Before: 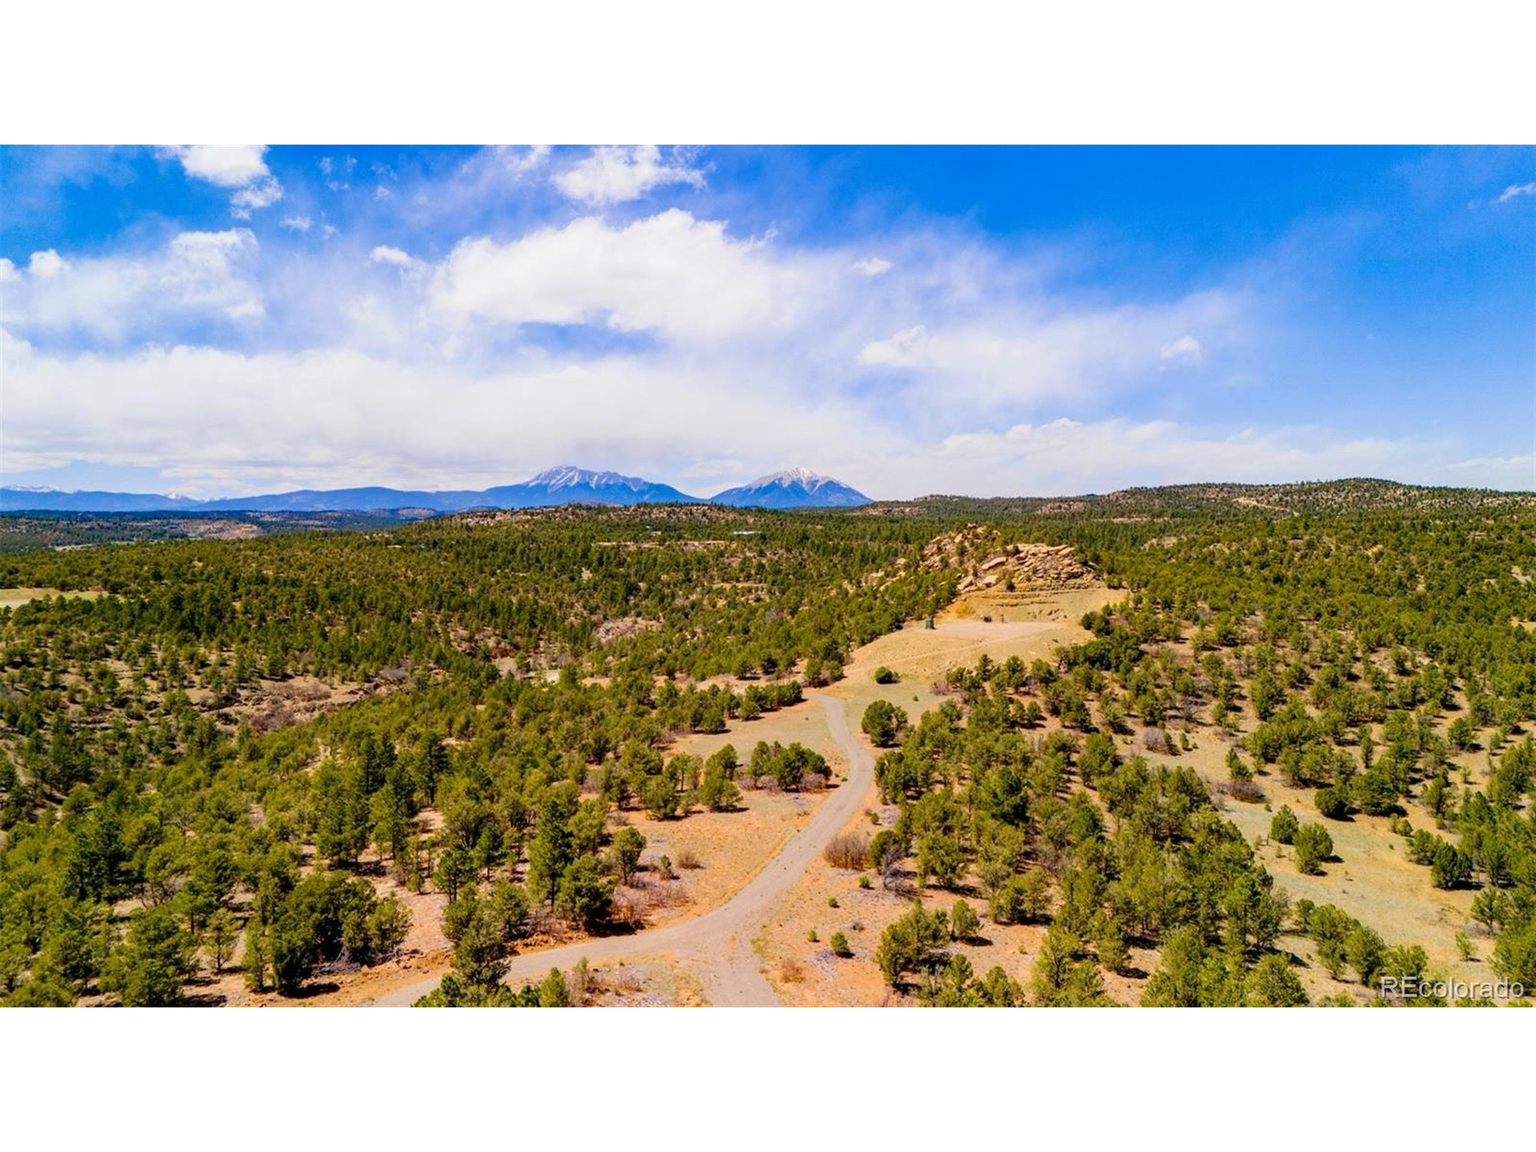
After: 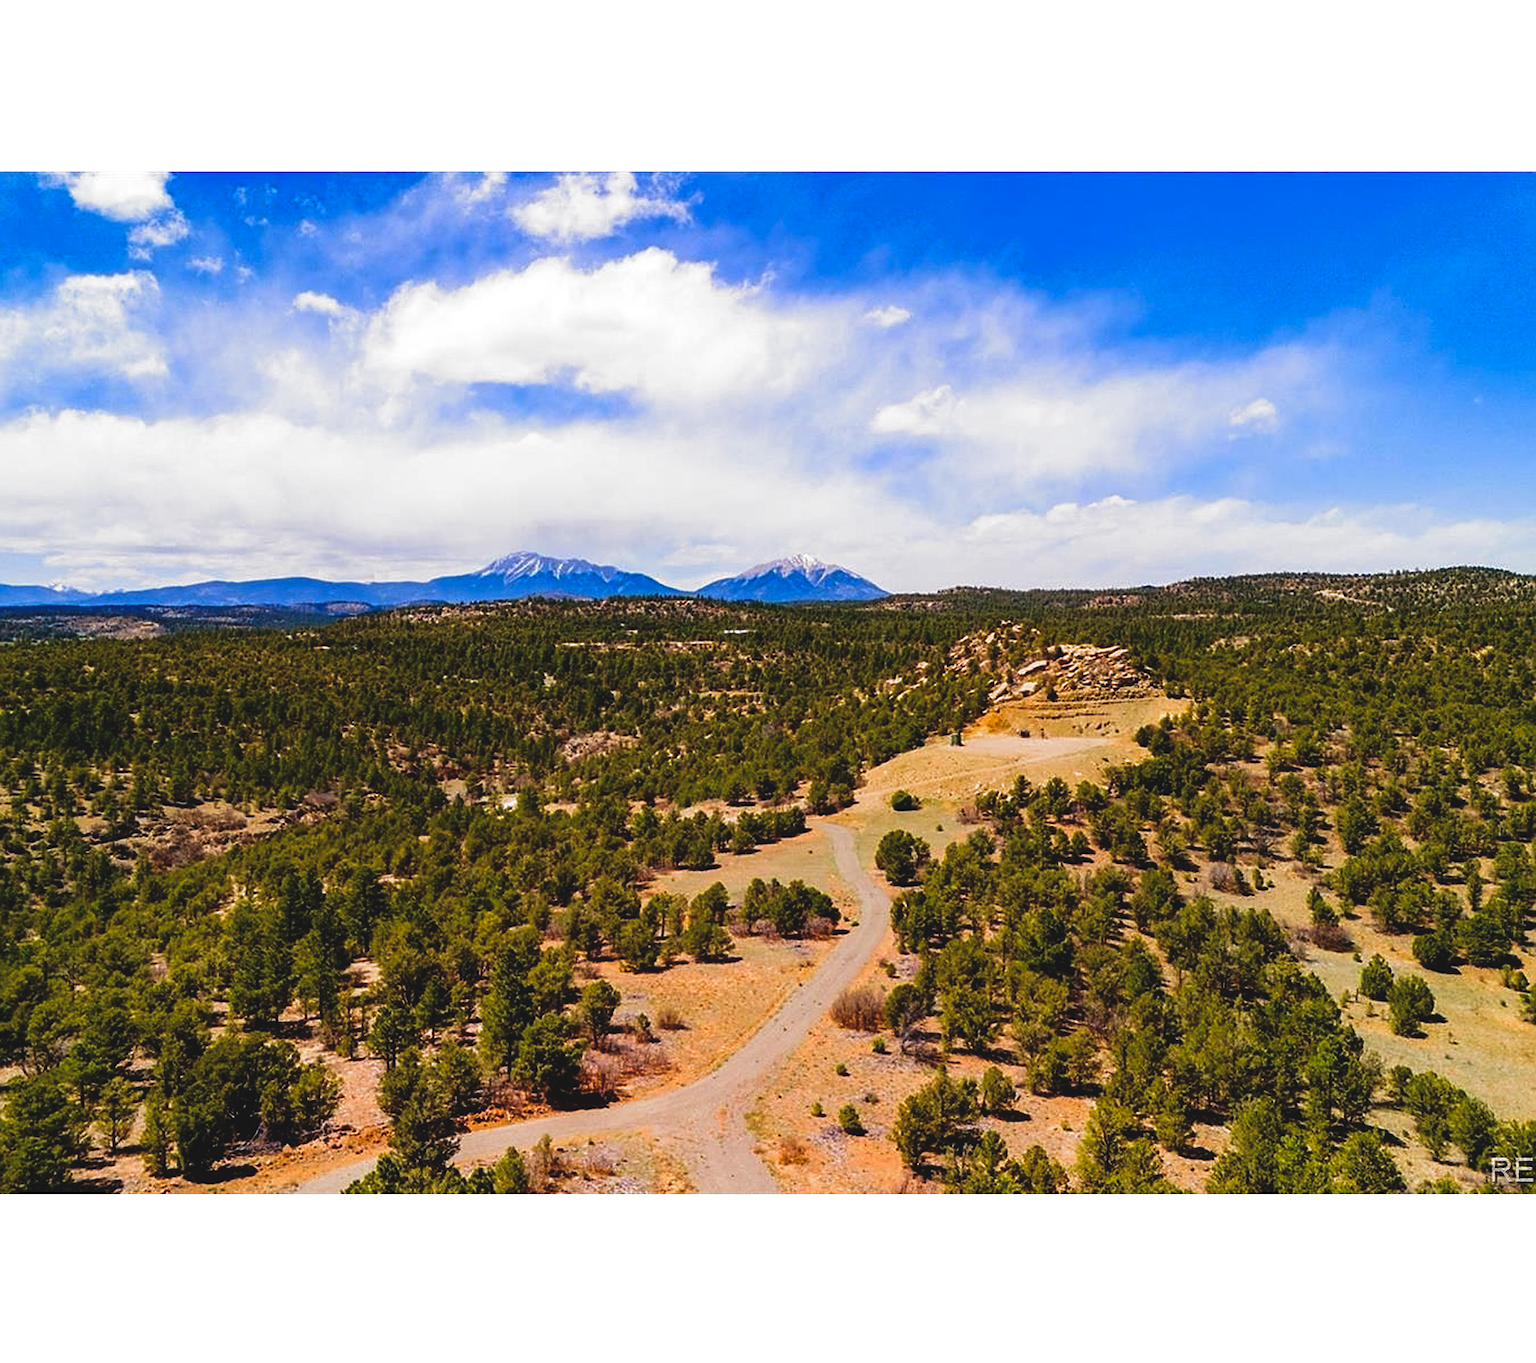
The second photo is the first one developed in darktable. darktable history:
filmic rgb: black relative exposure -8.2 EV, white relative exposure 2.2 EV, threshold 3 EV, hardness 7.11, latitude 75%, contrast 1.325, highlights saturation mix -2%, shadows ↔ highlights balance 30%, preserve chrominance no, color science v5 (2021), contrast in shadows safe, contrast in highlights safe, enable highlight reconstruction true
rgb curve: curves: ch0 [(0, 0.186) (0.314, 0.284) (0.775, 0.708) (1, 1)], compensate middle gray true, preserve colors none
sharpen: on, module defaults
crop: left 8.026%, right 7.374%
